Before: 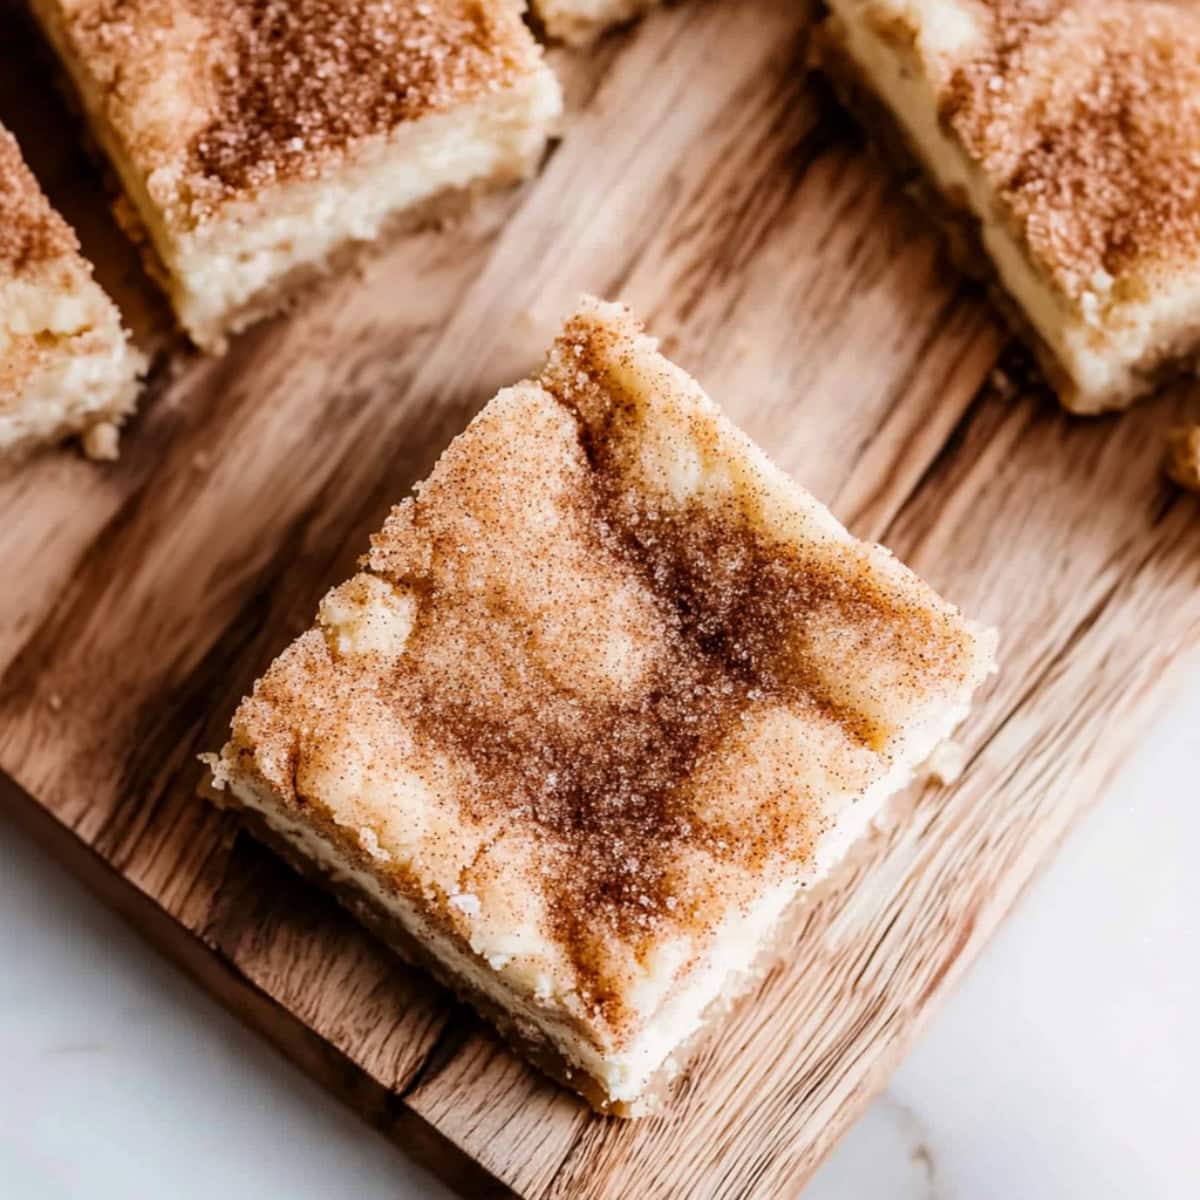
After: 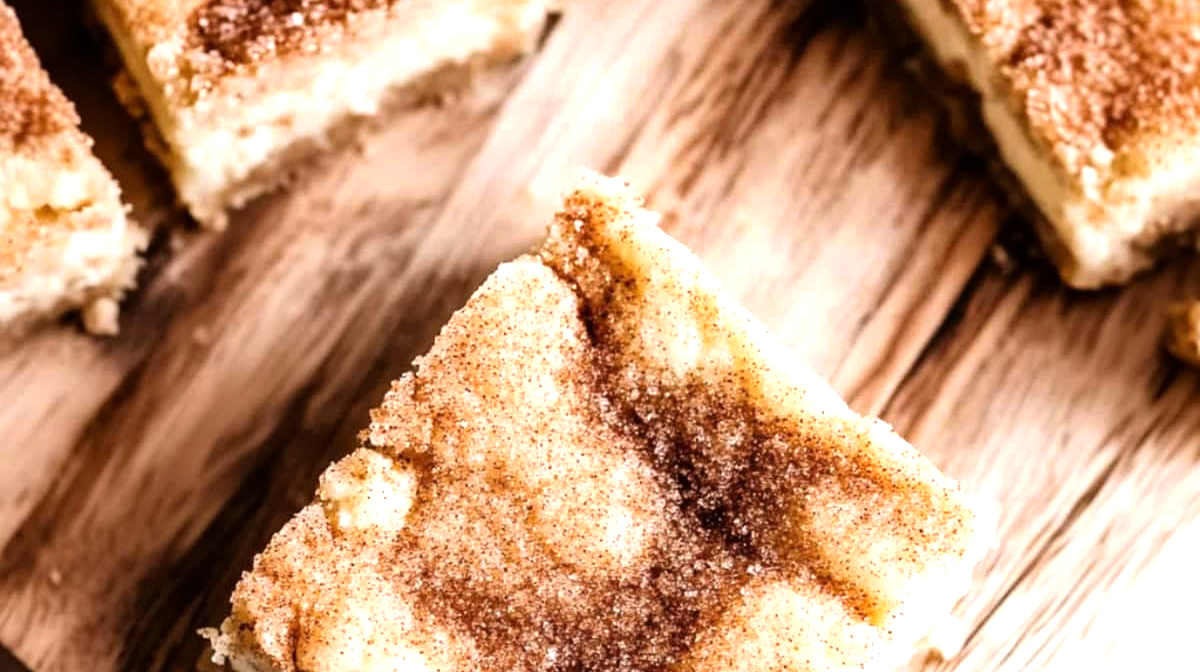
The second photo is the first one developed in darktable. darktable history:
tone equalizer: -8 EV -0.726 EV, -7 EV -0.669 EV, -6 EV -0.614 EV, -5 EV -0.381 EV, -3 EV 0.396 EV, -2 EV 0.6 EV, -1 EV 0.699 EV, +0 EV 0.725 EV
crop and rotate: top 10.489%, bottom 33.431%
